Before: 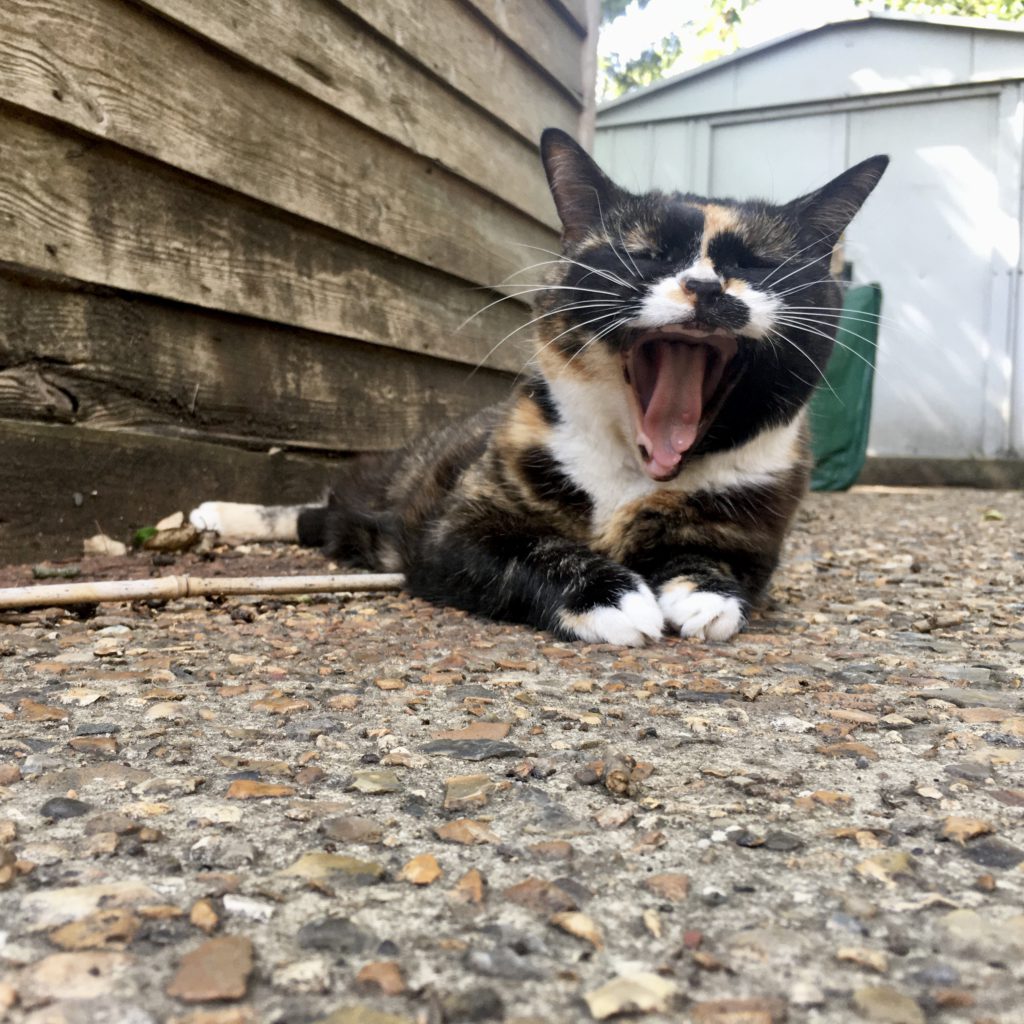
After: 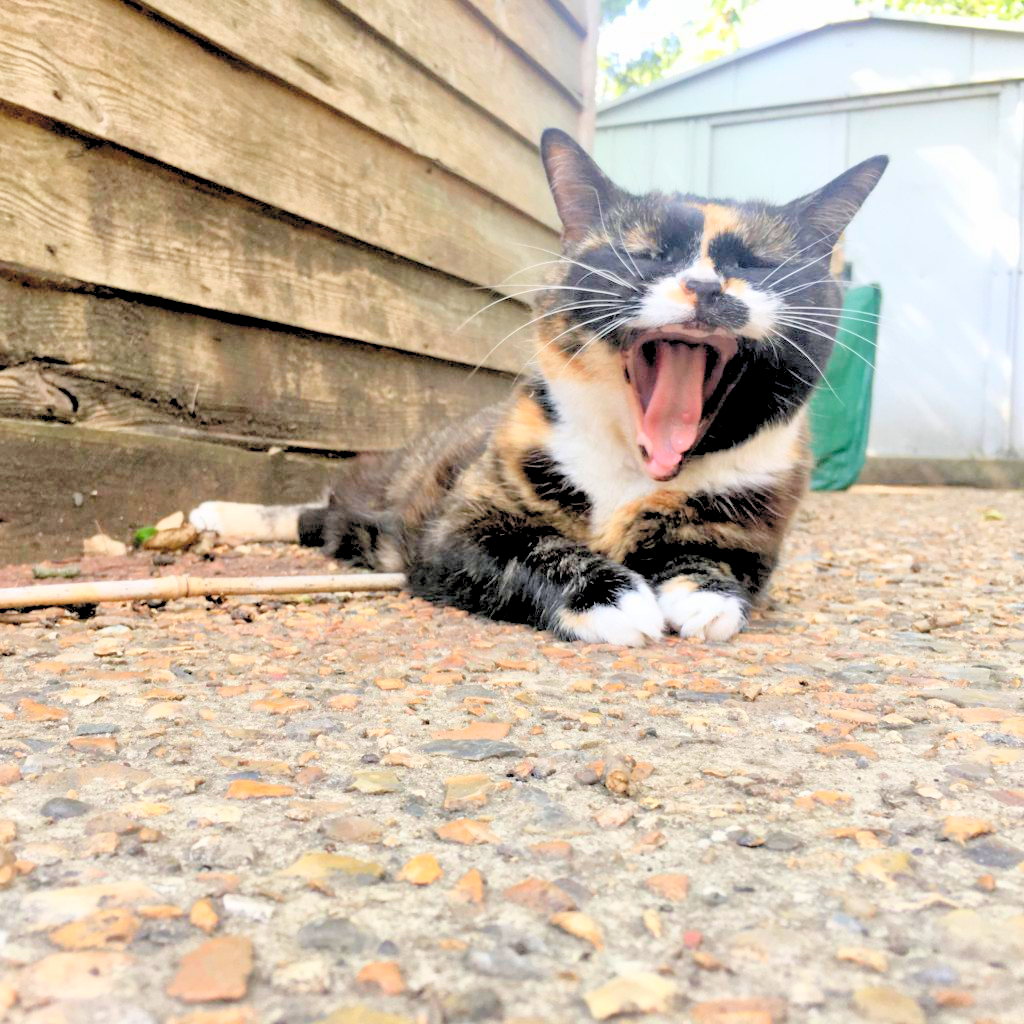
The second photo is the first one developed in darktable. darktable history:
global tonemap: drago (0.7, 100)
levels: levels [0.036, 0.364, 0.827]
